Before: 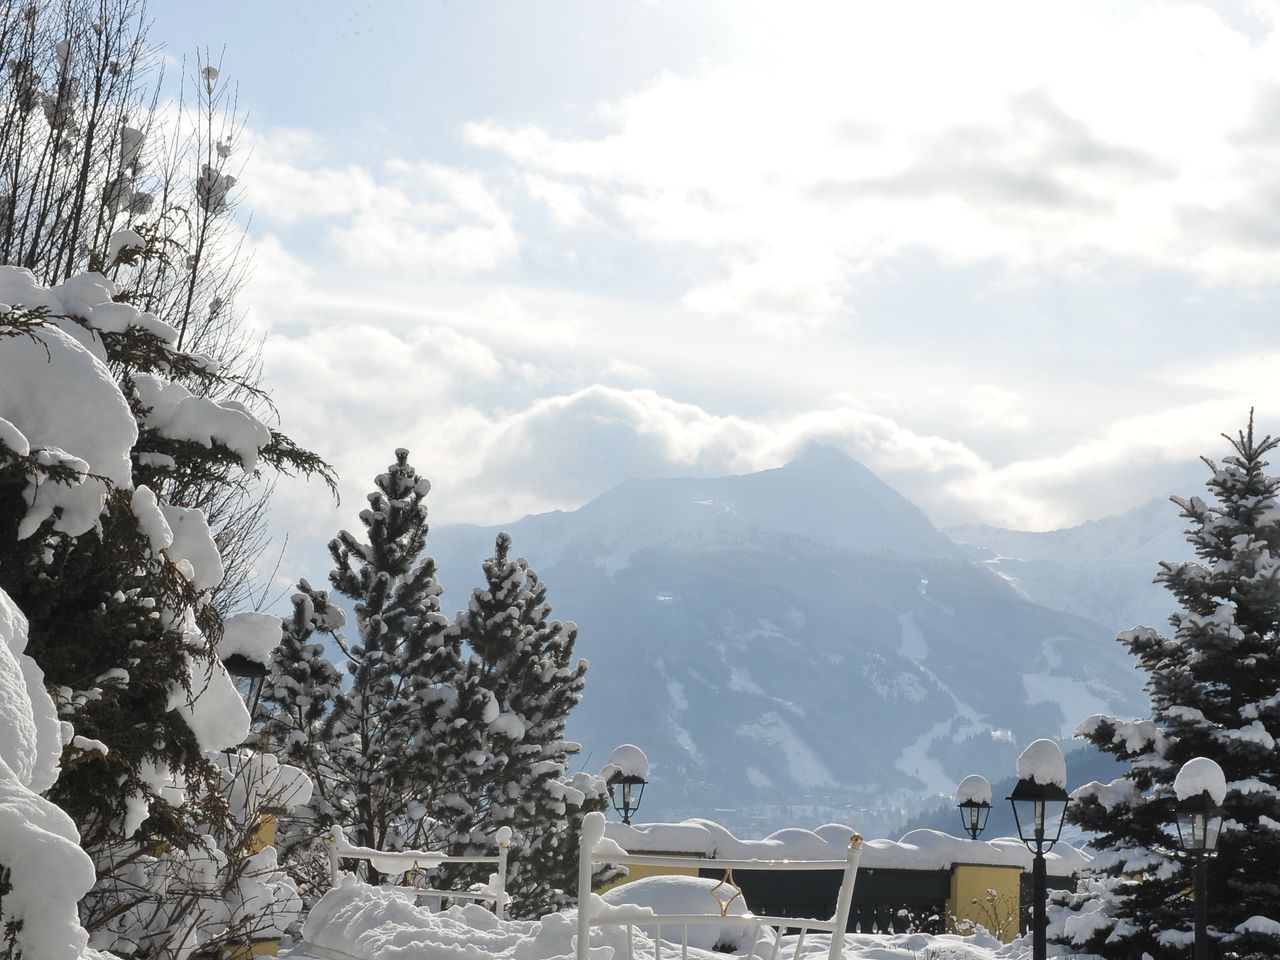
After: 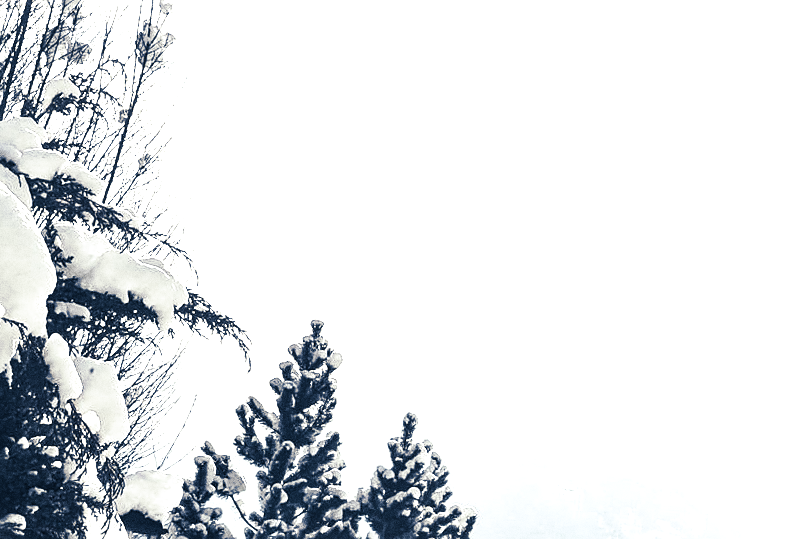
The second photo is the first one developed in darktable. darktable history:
grain: coarseness 0.09 ISO, strength 40%
contrast brightness saturation: contrast 0.57, brightness 0.57, saturation -0.34
crop and rotate: angle -4.99°, left 2.122%, top 6.945%, right 27.566%, bottom 30.519%
local contrast: on, module defaults
split-toning: shadows › hue 226.8°, shadows › saturation 0.84
levels: levels [0.052, 0.496, 0.908]
sharpen: on, module defaults
tone equalizer: -8 EV -0.002 EV, -7 EV 0.005 EV, -6 EV -0.009 EV, -5 EV 0.011 EV, -4 EV -0.012 EV, -3 EV 0.007 EV, -2 EV -0.062 EV, -1 EV -0.293 EV, +0 EV -0.582 EV, smoothing diameter 2%, edges refinement/feathering 20, mask exposure compensation -1.57 EV, filter diffusion 5
